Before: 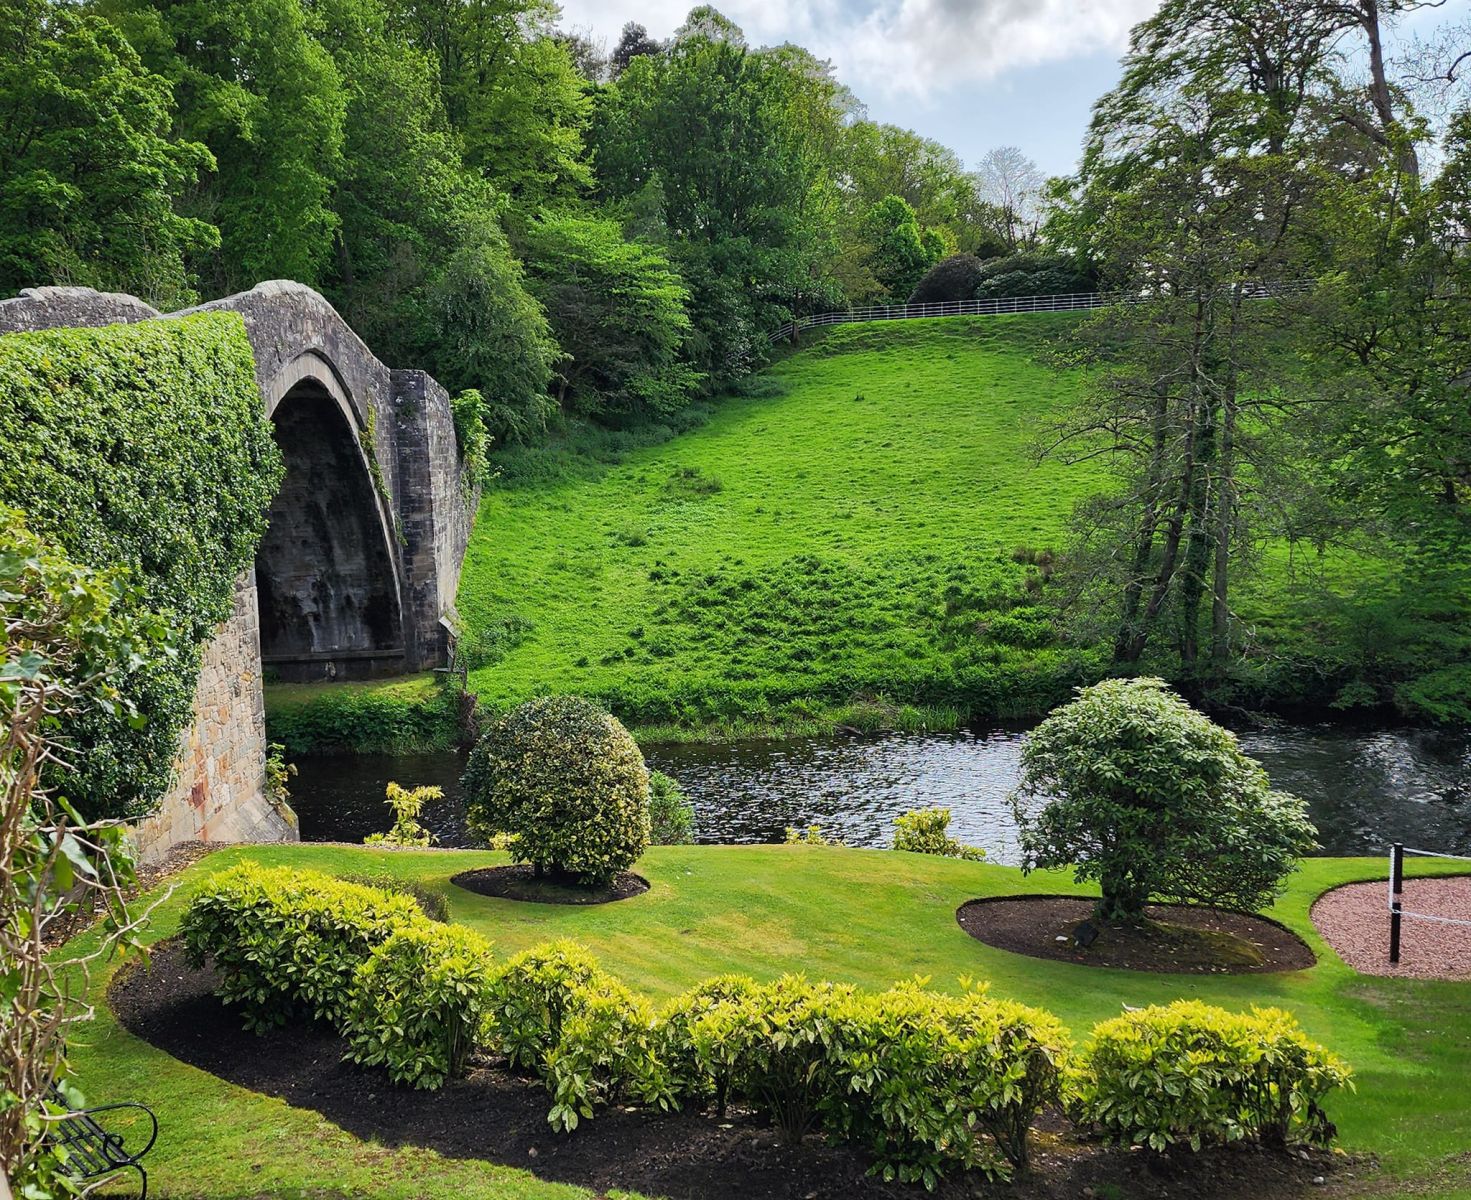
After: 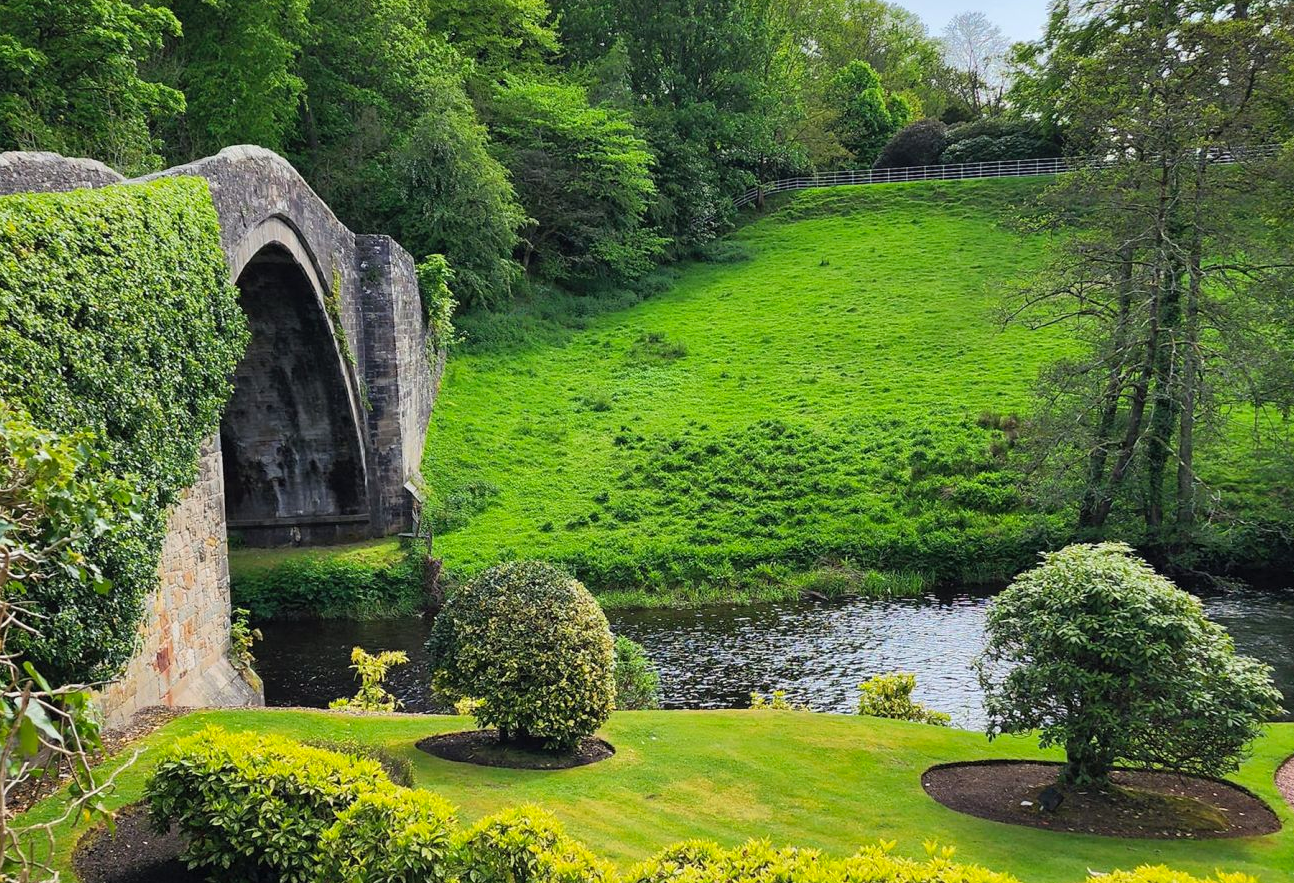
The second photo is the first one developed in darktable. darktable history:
contrast brightness saturation: contrast 0.03, brightness 0.06, saturation 0.13
crop and rotate: left 2.425%, top 11.305%, right 9.6%, bottom 15.08%
